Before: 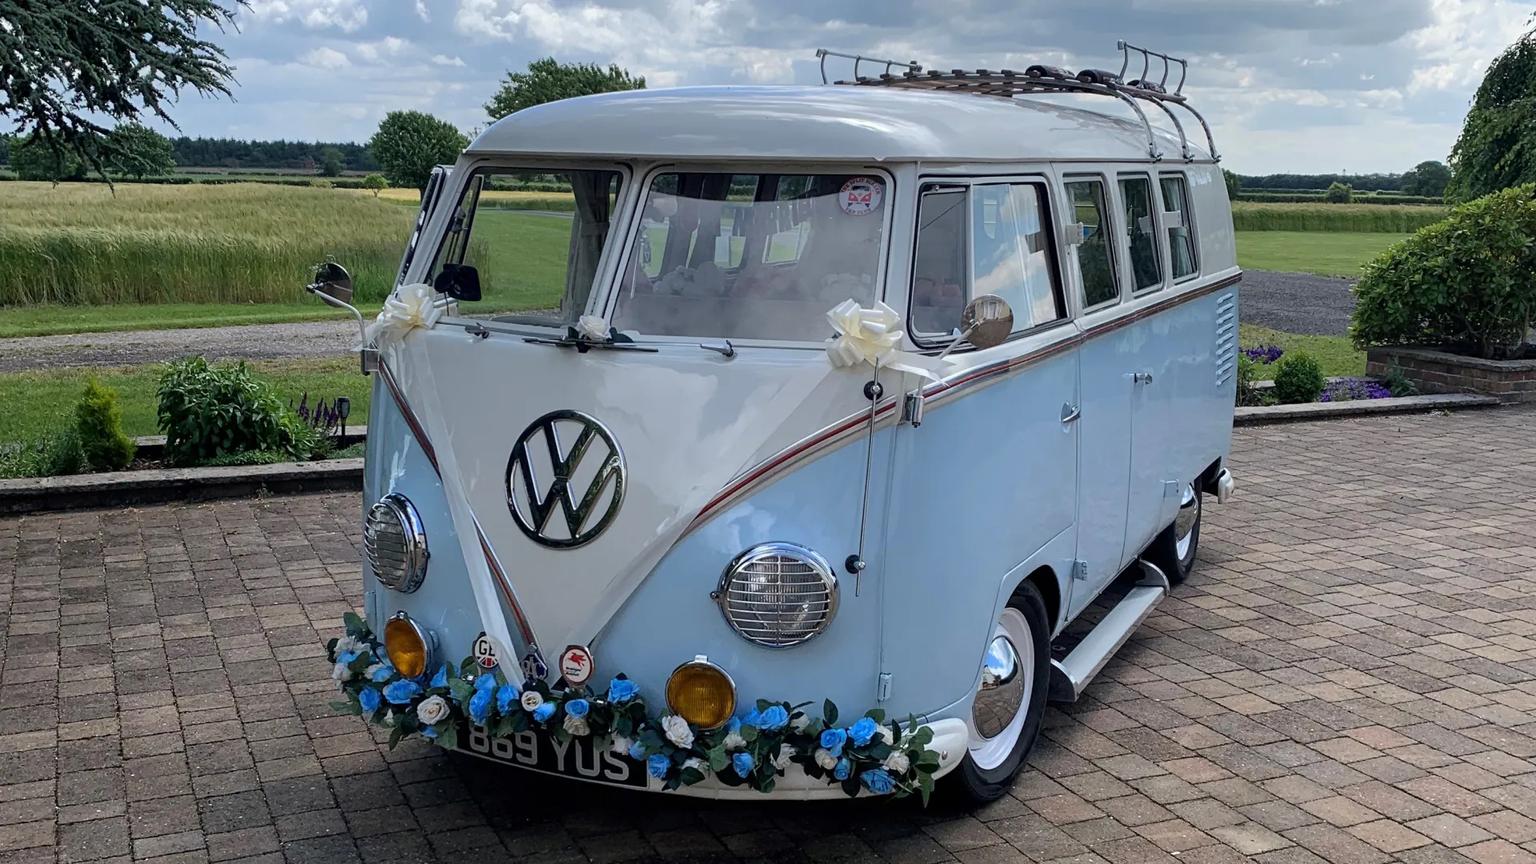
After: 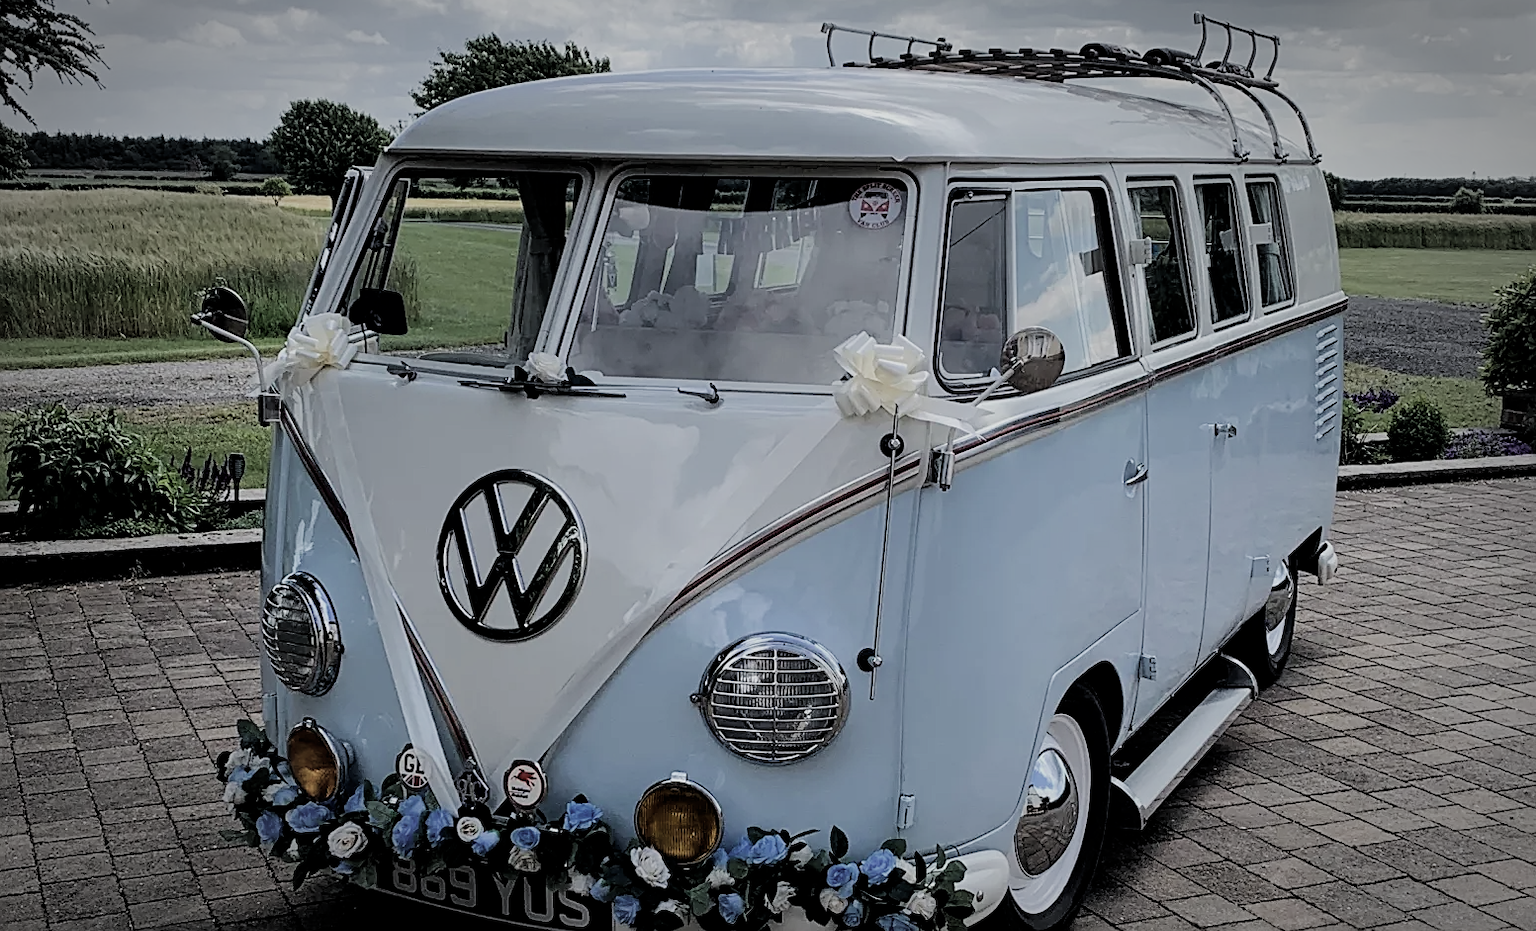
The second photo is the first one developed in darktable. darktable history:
filmic rgb: black relative exposure -4.14 EV, white relative exposure 5.12 EV, hardness 2.09, contrast 1.182
vignetting: fall-off start 70.25%, width/height ratio 1.334, unbound false
contrast brightness saturation: contrast 0.101, saturation -0.352
crop: left 9.939%, top 3.587%, right 9.166%, bottom 9.125%
sharpen: on, module defaults
